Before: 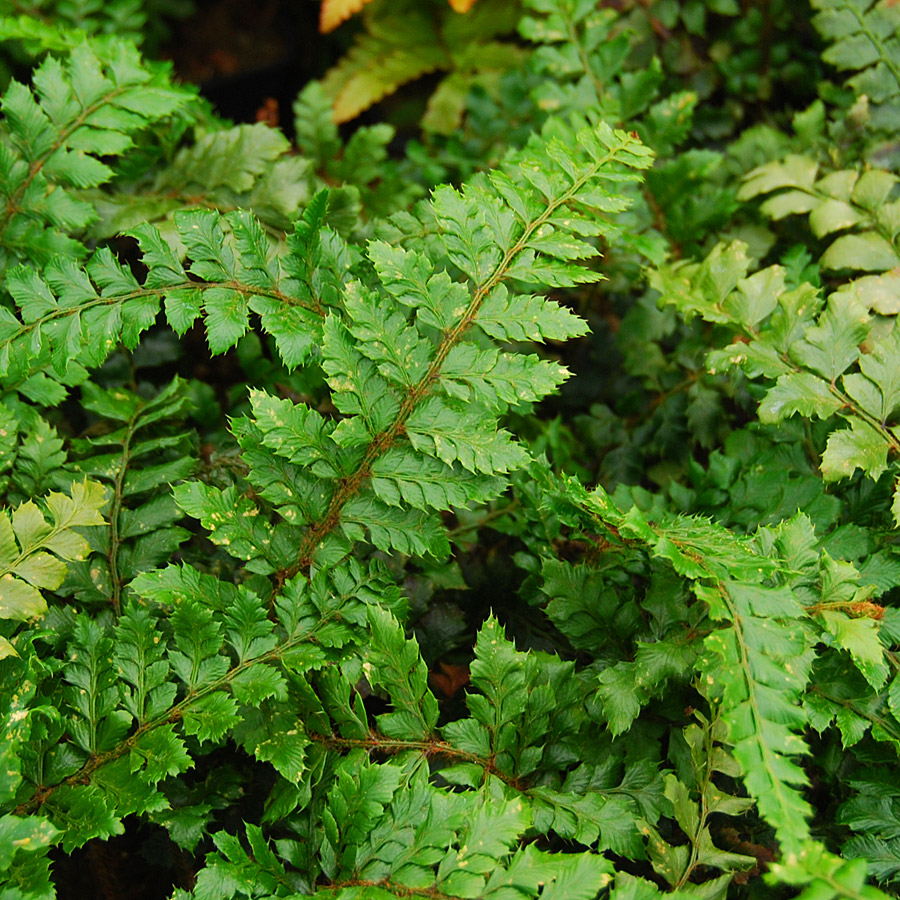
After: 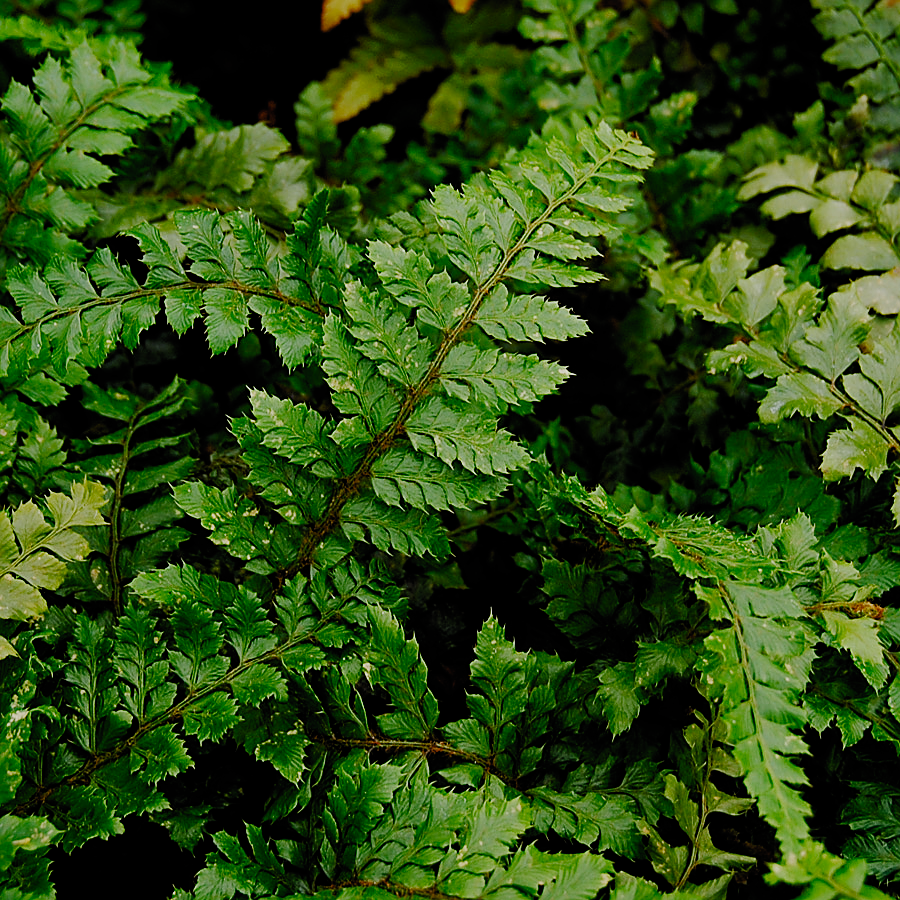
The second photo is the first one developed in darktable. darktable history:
rgb curve: curves: ch0 [(0, 0) (0.415, 0.237) (1, 1)]
sharpen: on, module defaults
shadows and highlights: shadows -20, white point adjustment -2, highlights -35
exposure: black level correction -0.041, exposure 0.064 EV, compensate highlight preservation false
filmic rgb: black relative exposure -2.85 EV, white relative exposure 4.56 EV, hardness 1.77, contrast 1.25, preserve chrominance no, color science v5 (2021)
